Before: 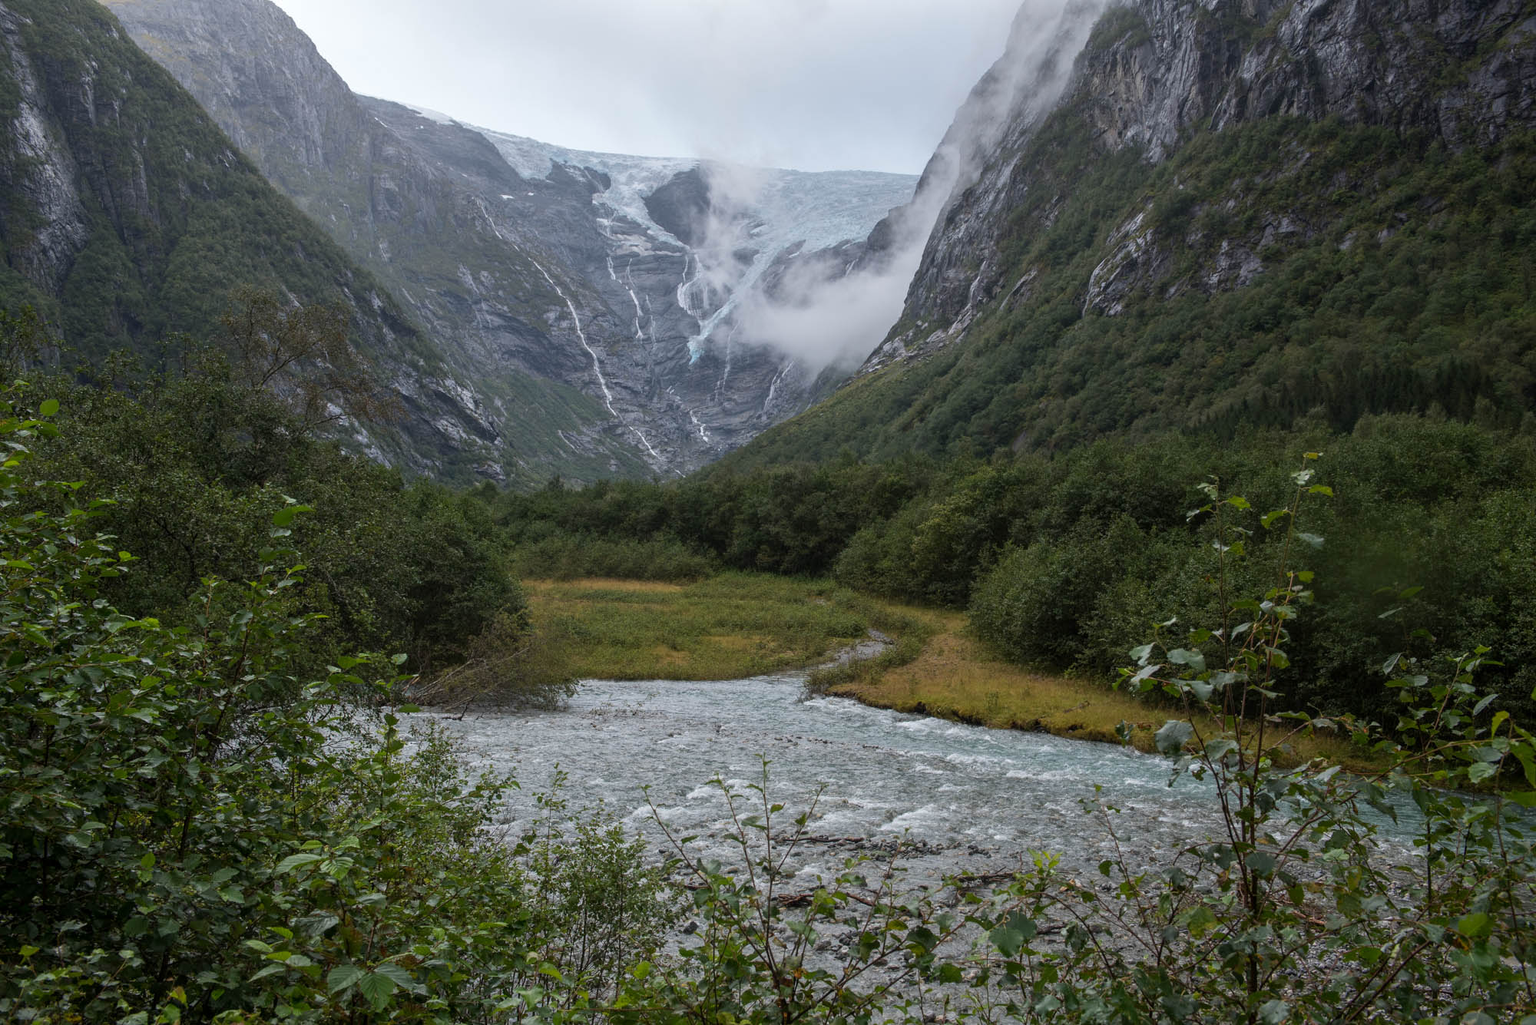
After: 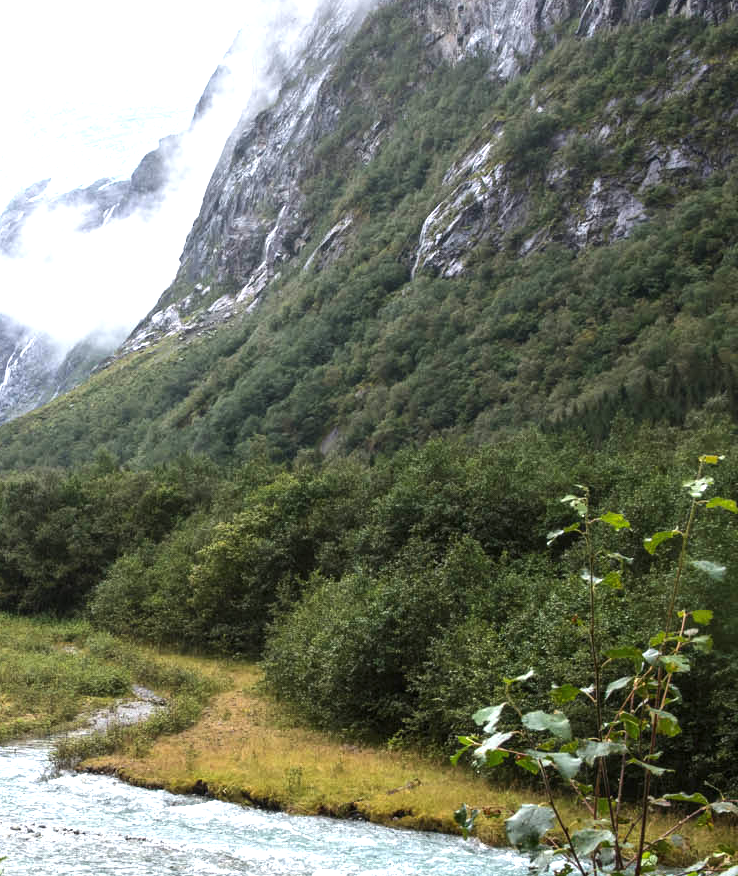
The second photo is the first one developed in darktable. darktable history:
tone equalizer: -8 EV -0.417 EV, -7 EV -0.389 EV, -6 EV -0.333 EV, -5 EV -0.222 EV, -3 EV 0.222 EV, -2 EV 0.333 EV, -1 EV 0.389 EV, +0 EV 0.417 EV, edges refinement/feathering 500, mask exposure compensation -1.25 EV, preserve details no
crop and rotate: left 49.936%, top 10.094%, right 13.136%, bottom 24.256%
exposure: black level correction 0, exposure 1.2 EV, compensate highlight preservation false
white balance: emerald 1
